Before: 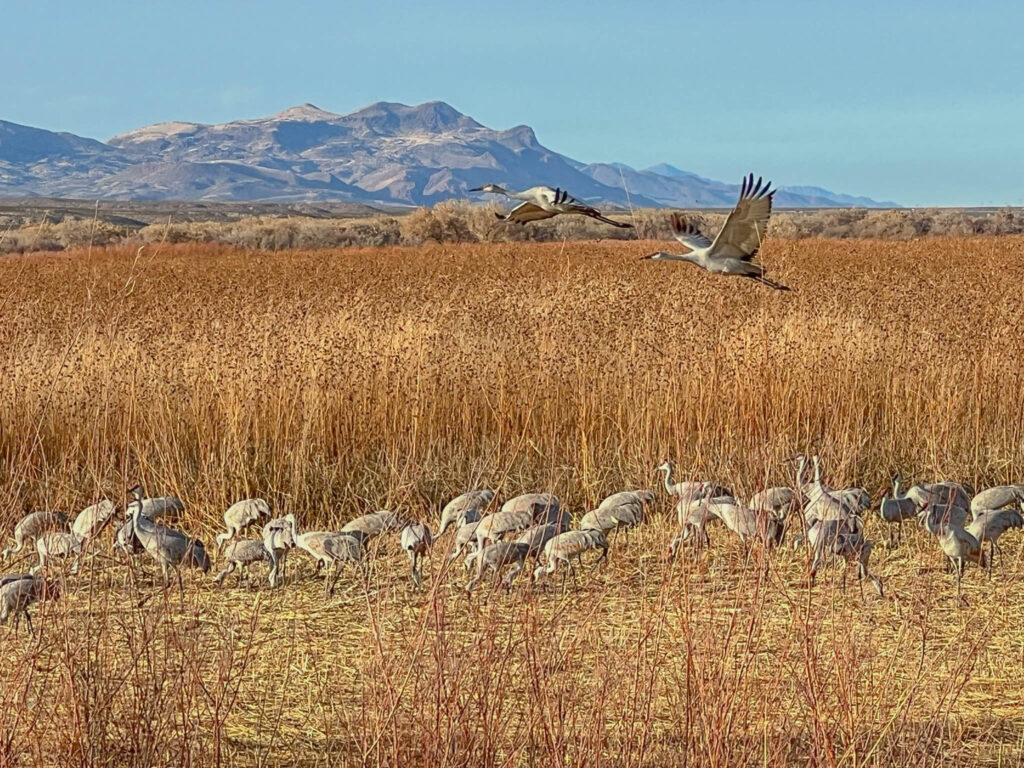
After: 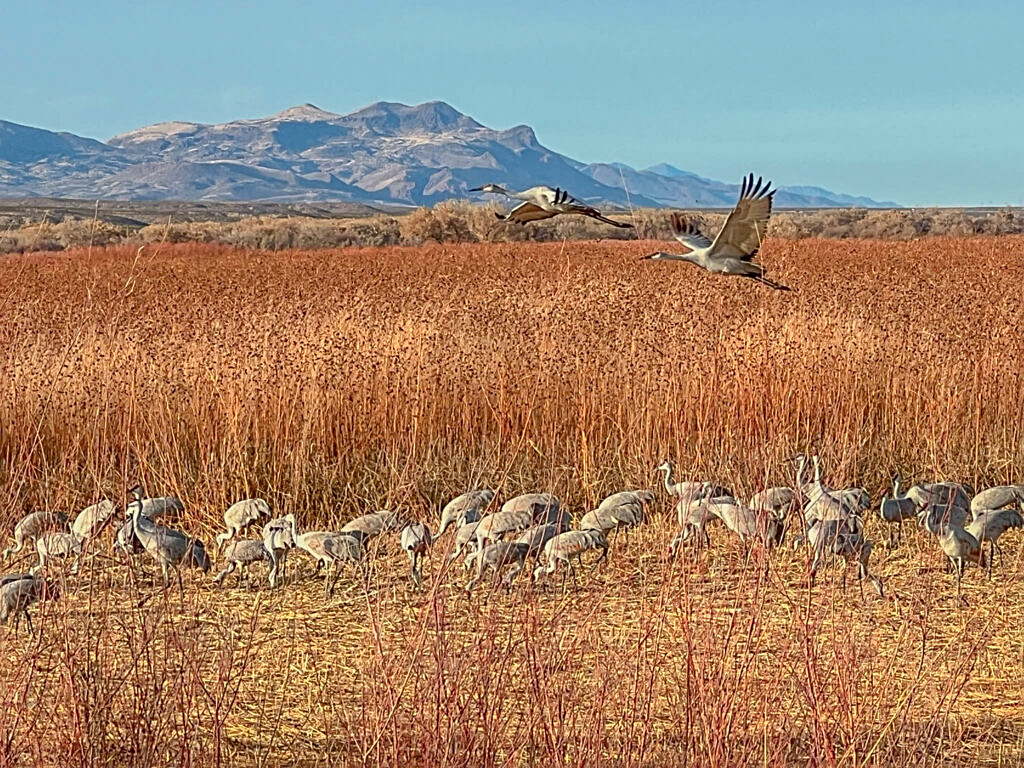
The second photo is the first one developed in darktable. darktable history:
sharpen: on, module defaults
color zones: curves: ch1 [(0.239, 0.552) (0.75, 0.5)]; ch2 [(0.25, 0.462) (0.749, 0.457)], mix 25.94%
